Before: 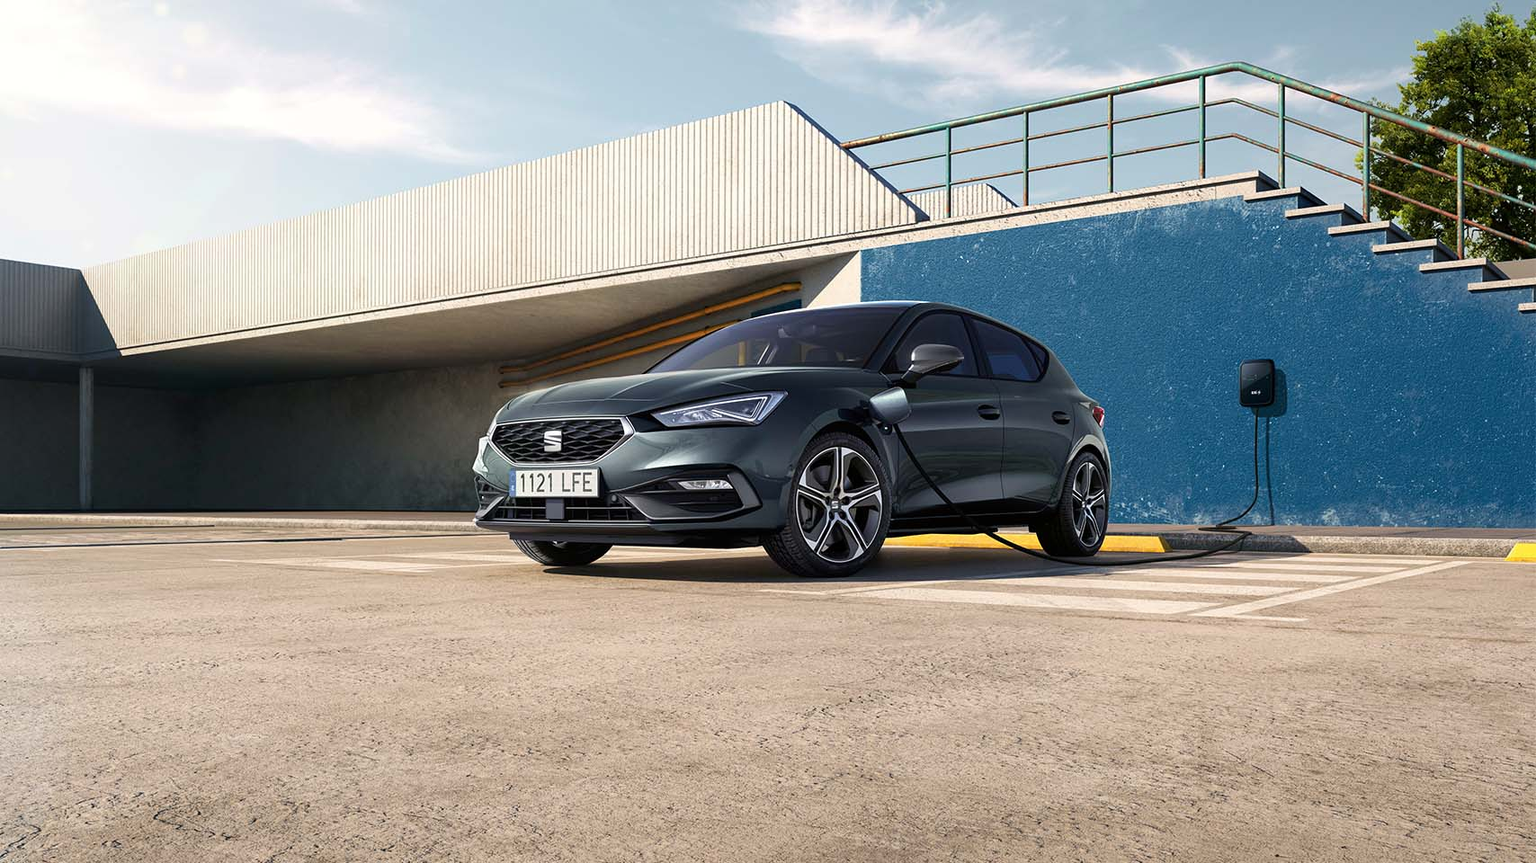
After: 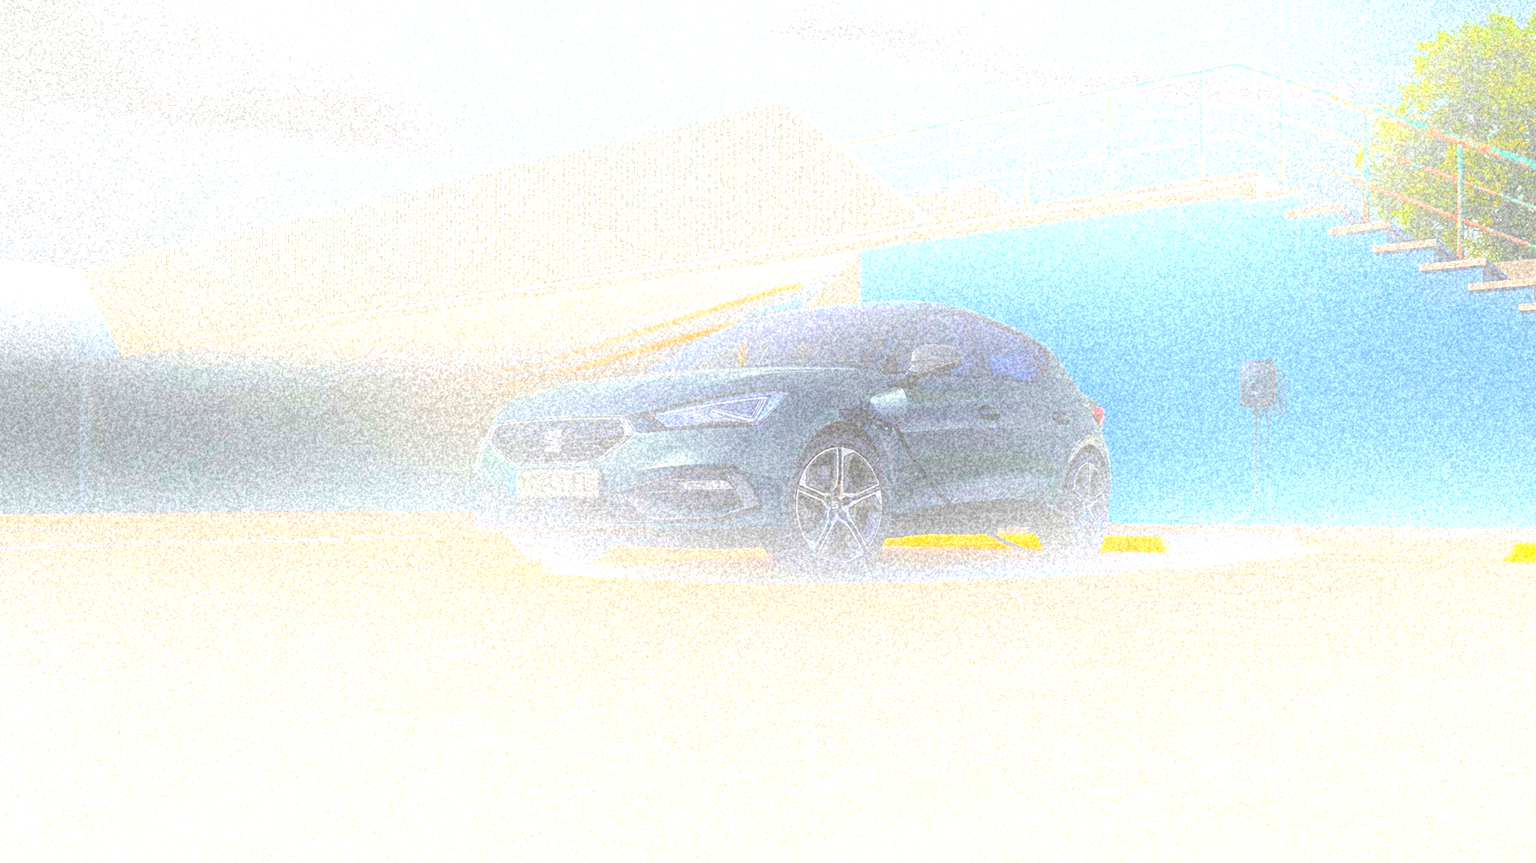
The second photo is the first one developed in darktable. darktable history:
bloom: size 25%, threshold 5%, strength 90%
contrast brightness saturation: contrast 0.03, brightness 0.06, saturation 0.13
grain: coarseness 46.9 ISO, strength 50.21%, mid-tones bias 0%
